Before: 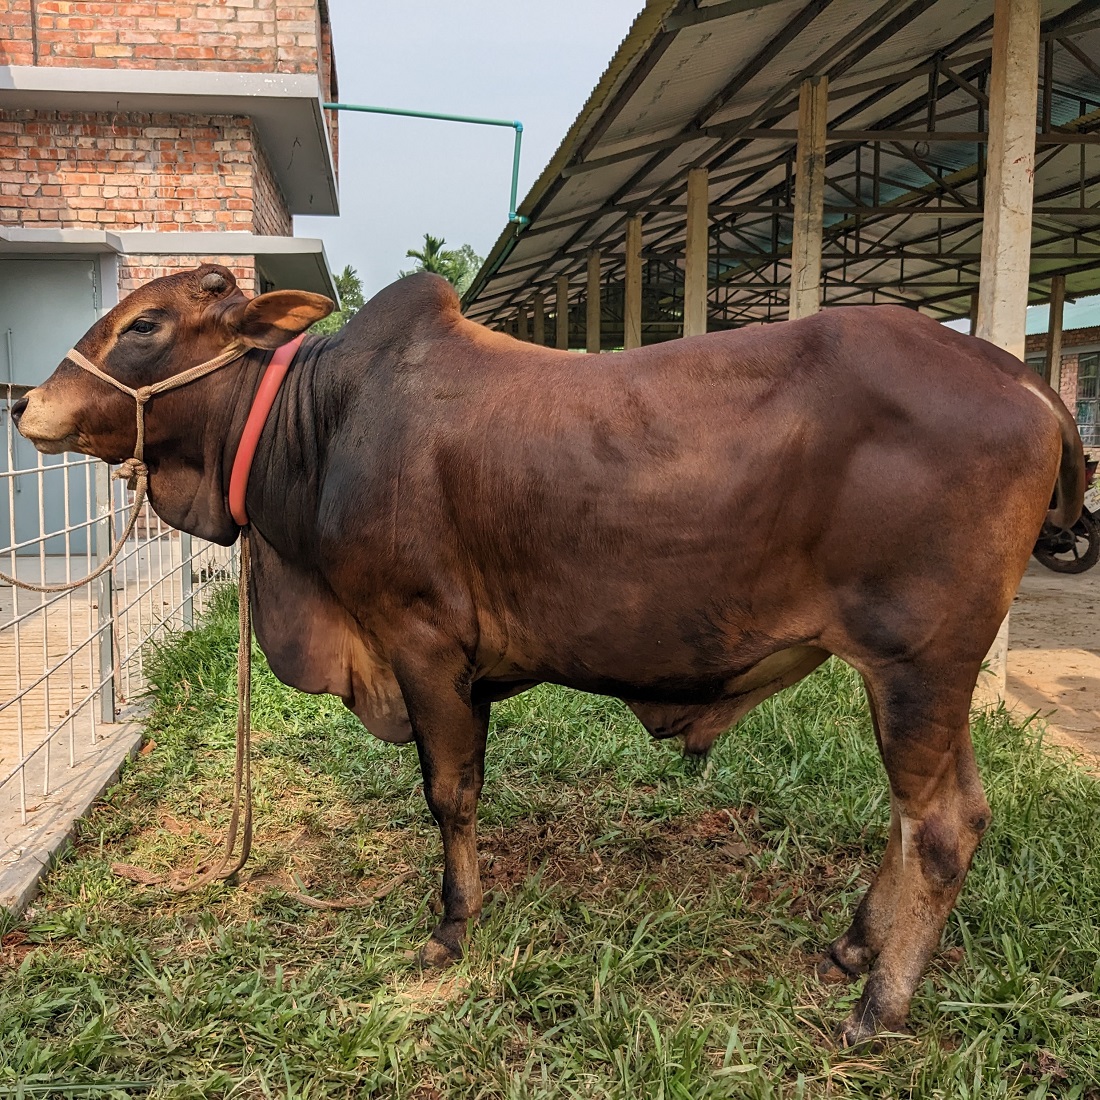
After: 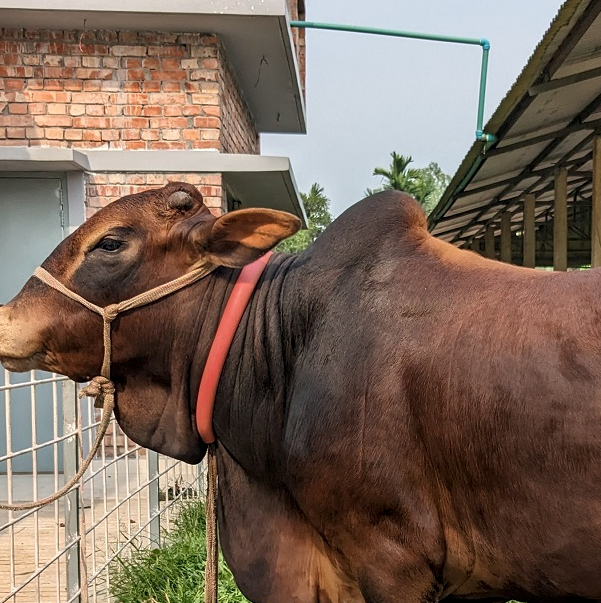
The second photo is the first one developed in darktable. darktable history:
crop and rotate: left 3.047%, top 7.509%, right 42.236%, bottom 37.598%
local contrast: highlights 100%, shadows 100%, detail 120%, midtone range 0.2
